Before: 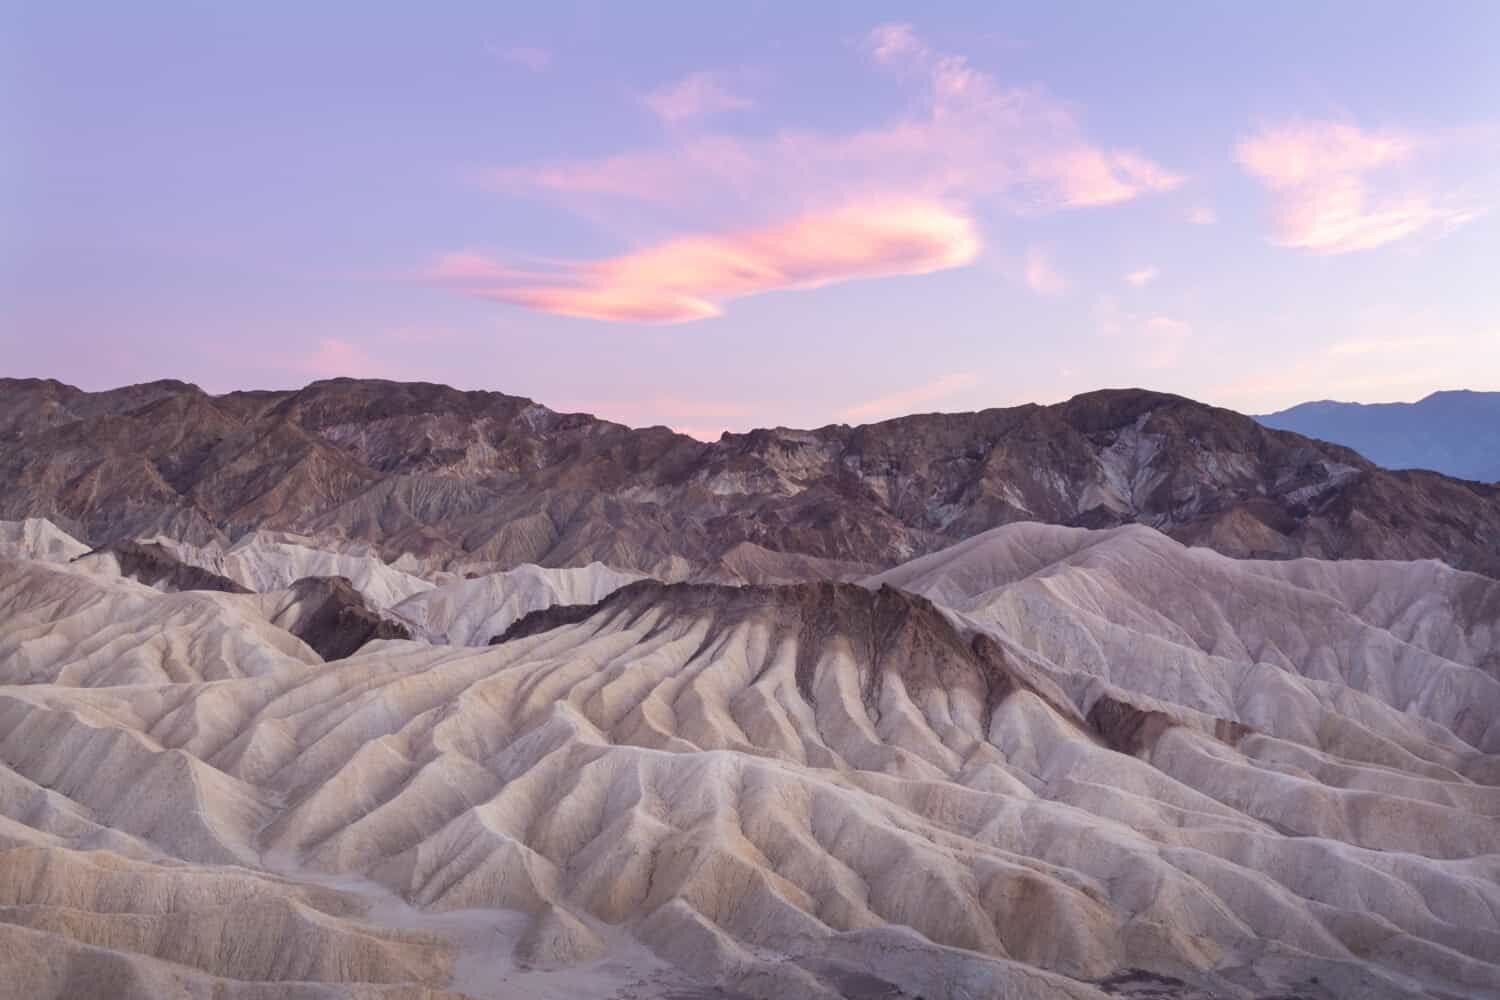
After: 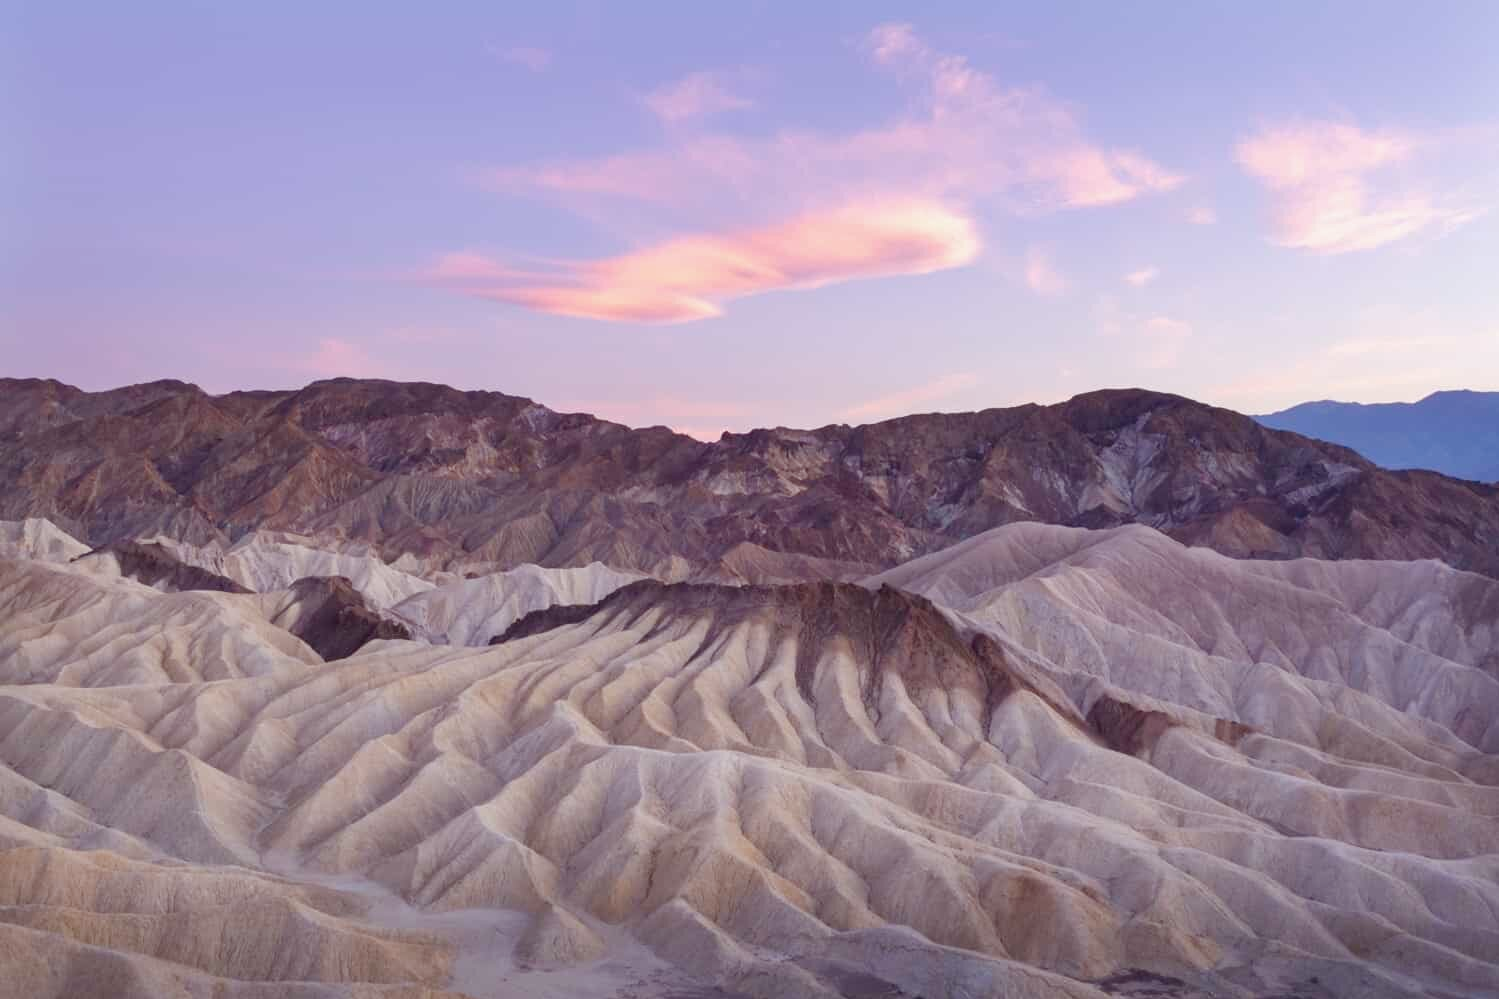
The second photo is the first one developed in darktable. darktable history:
color balance rgb: perceptual saturation grading › global saturation 20%, perceptual saturation grading › highlights -25%, perceptual saturation grading › shadows 50%
exposure: exposure -0.064 EV, compensate highlight preservation false
